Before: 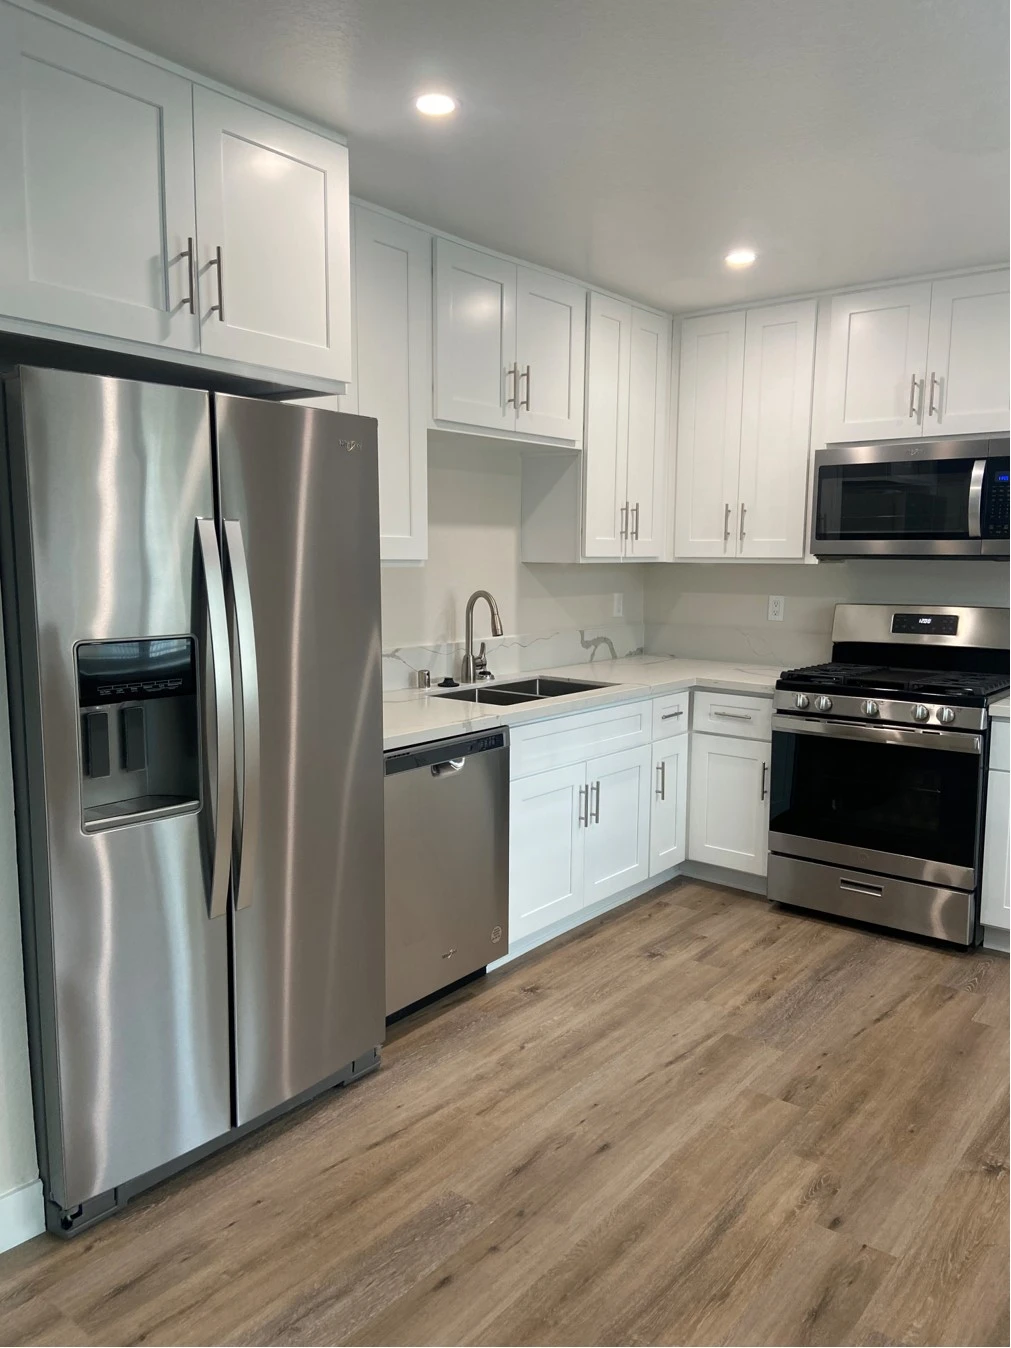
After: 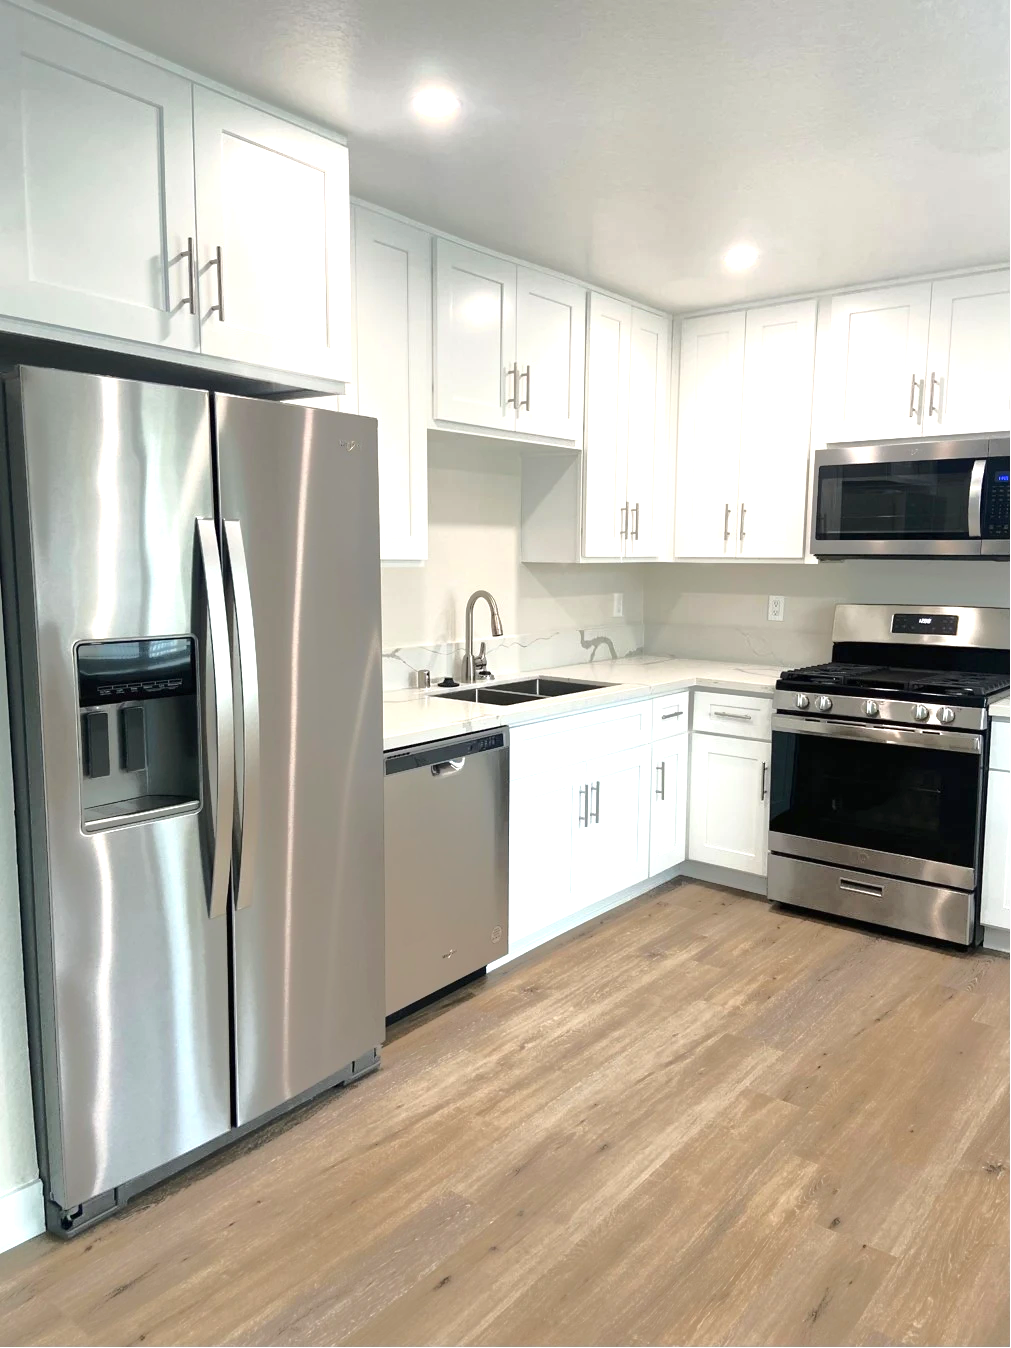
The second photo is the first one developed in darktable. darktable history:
exposure: black level correction 0, exposure 0.897 EV, compensate highlight preservation false
tone curve: curves: ch0 [(0, 0) (0.003, 0.005) (0.011, 0.012) (0.025, 0.026) (0.044, 0.046) (0.069, 0.071) (0.1, 0.098) (0.136, 0.135) (0.177, 0.178) (0.224, 0.217) (0.277, 0.274) (0.335, 0.335) (0.399, 0.442) (0.468, 0.543) (0.543, 0.6) (0.623, 0.628) (0.709, 0.679) (0.801, 0.782) (0.898, 0.904) (1, 1)], color space Lab, independent channels, preserve colors none
